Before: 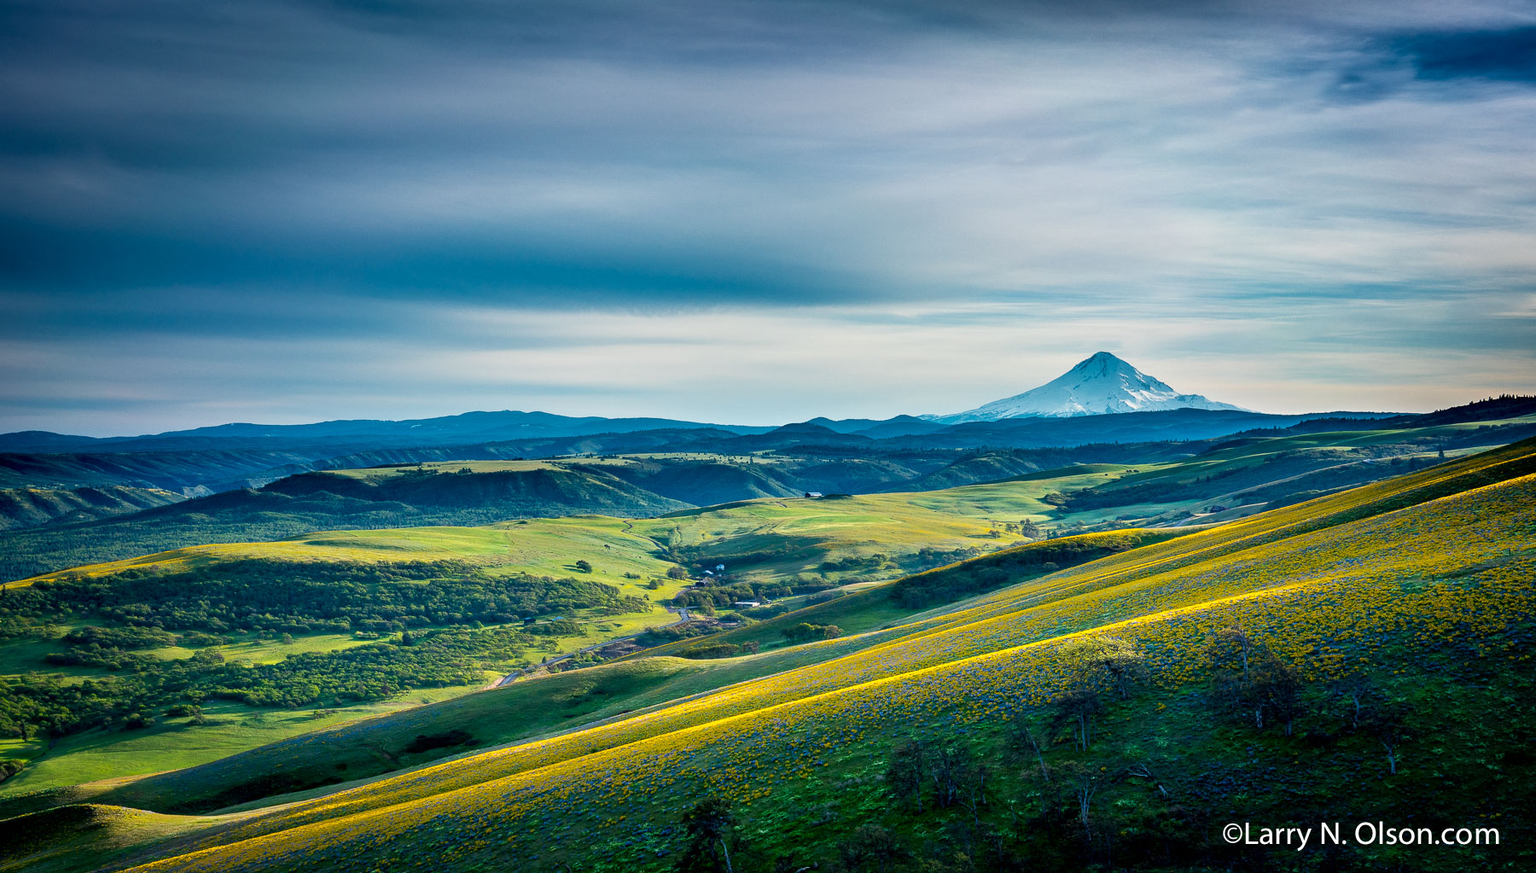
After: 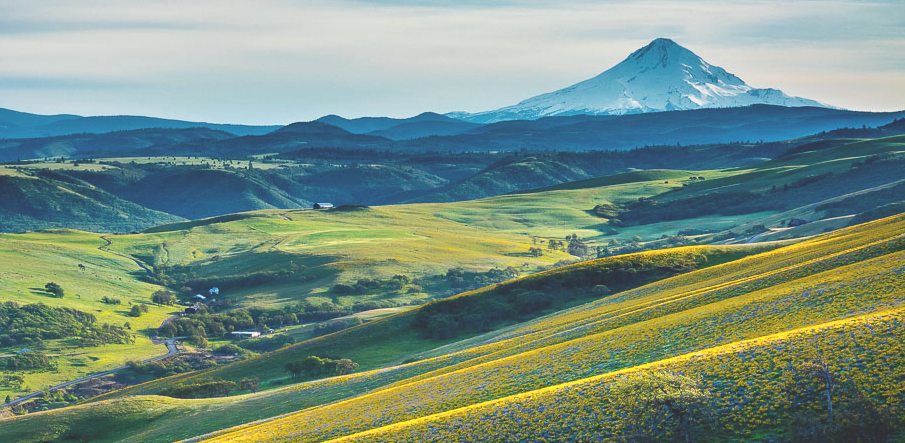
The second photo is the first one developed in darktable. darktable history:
crop: left 35.03%, top 36.625%, right 14.663%, bottom 20.057%
exposure: black level correction -0.028, compensate highlight preservation false
